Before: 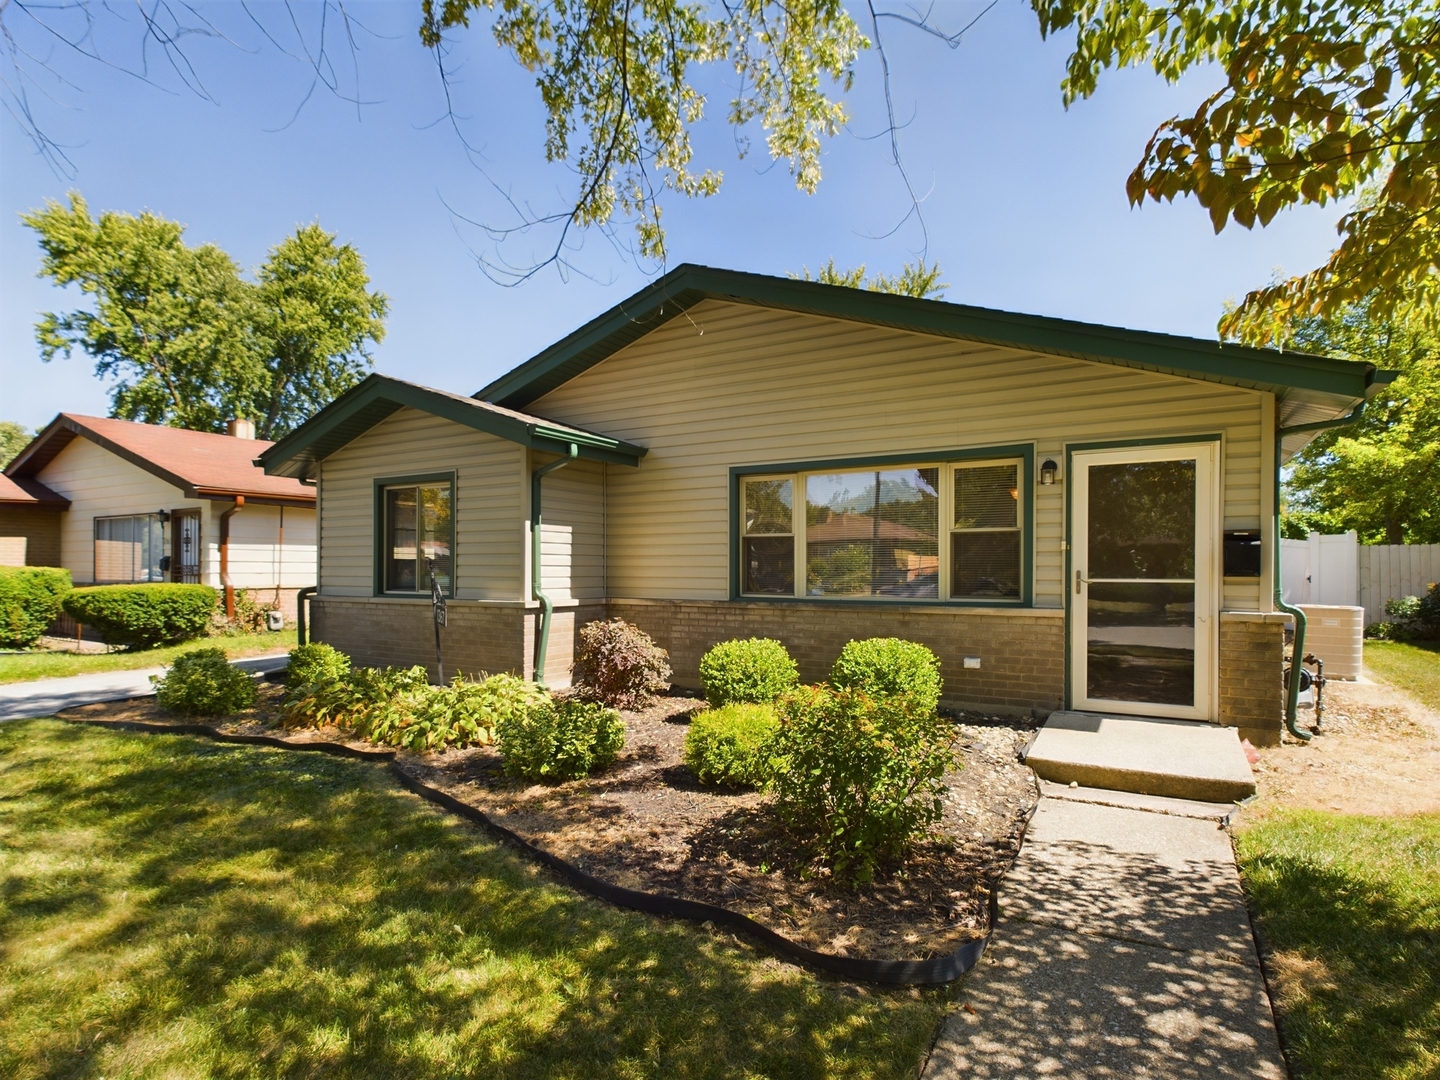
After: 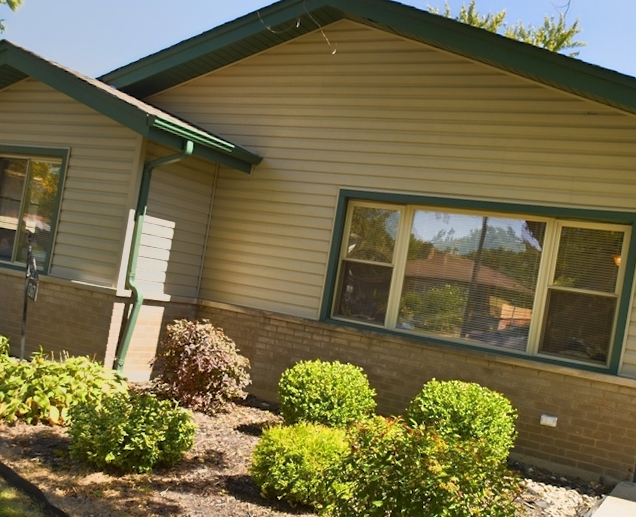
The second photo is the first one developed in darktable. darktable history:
crop: left 30%, top 30%, right 30%, bottom 30%
tone equalizer: -7 EV -0.63 EV, -6 EV 1 EV, -5 EV -0.45 EV, -4 EV 0.43 EV, -3 EV 0.41 EV, -2 EV 0.15 EV, -1 EV -0.15 EV, +0 EV -0.39 EV, smoothing diameter 25%, edges refinement/feathering 10, preserve details guided filter
rotate and perspective: rotation 9.12°, automatic cropping off
